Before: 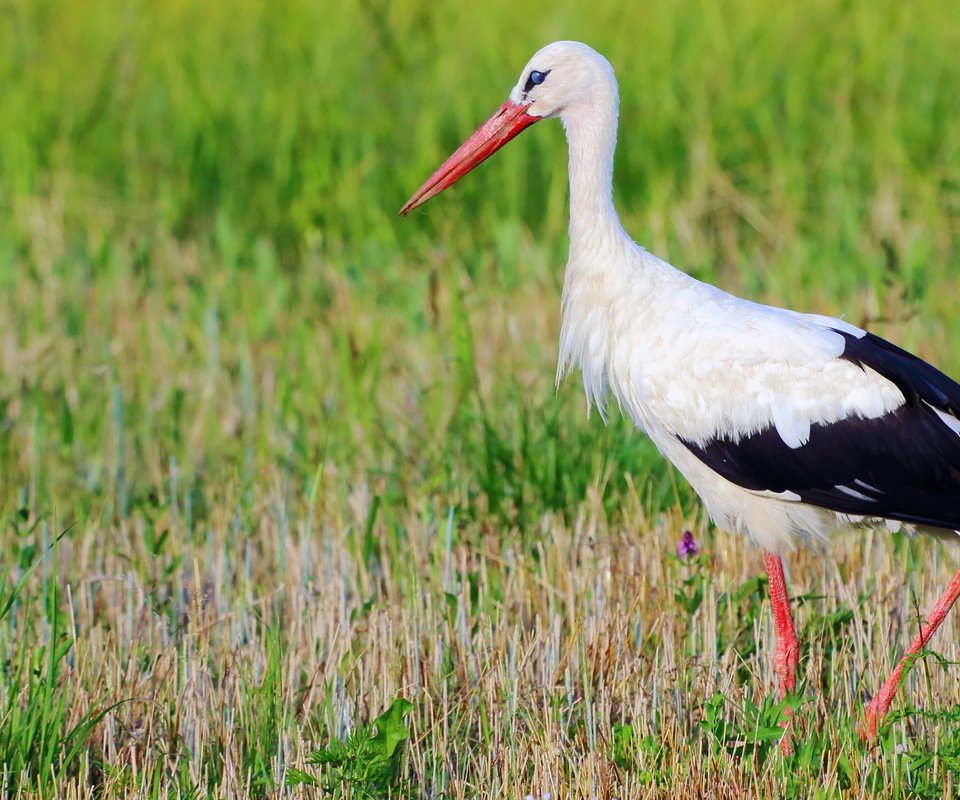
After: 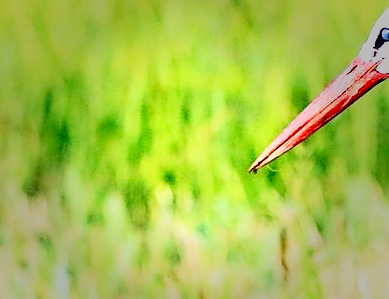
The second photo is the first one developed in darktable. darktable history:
crop: left 15.668%, top 5.454%, right 43.81%, bottom 57.082%
sharpen: on, module defaults
base curve: curves: ch0 [(0, 0.003) (0.001, 0.002) (0.006, 0.004) (0.02, 0.022) (0.048, 0.086) (0.094, 0.234) (0.162, 0.431) (0.258, 0.629) (0.385, 0.8) (0.548, 0.918) (0.751, 0.988) (1, 1)], preserve colors none
contrast brightness saturation: contrast 0.286
vignetting: fall-off start 39.12%, fall-off radius 40.31%, saturation -0.025
